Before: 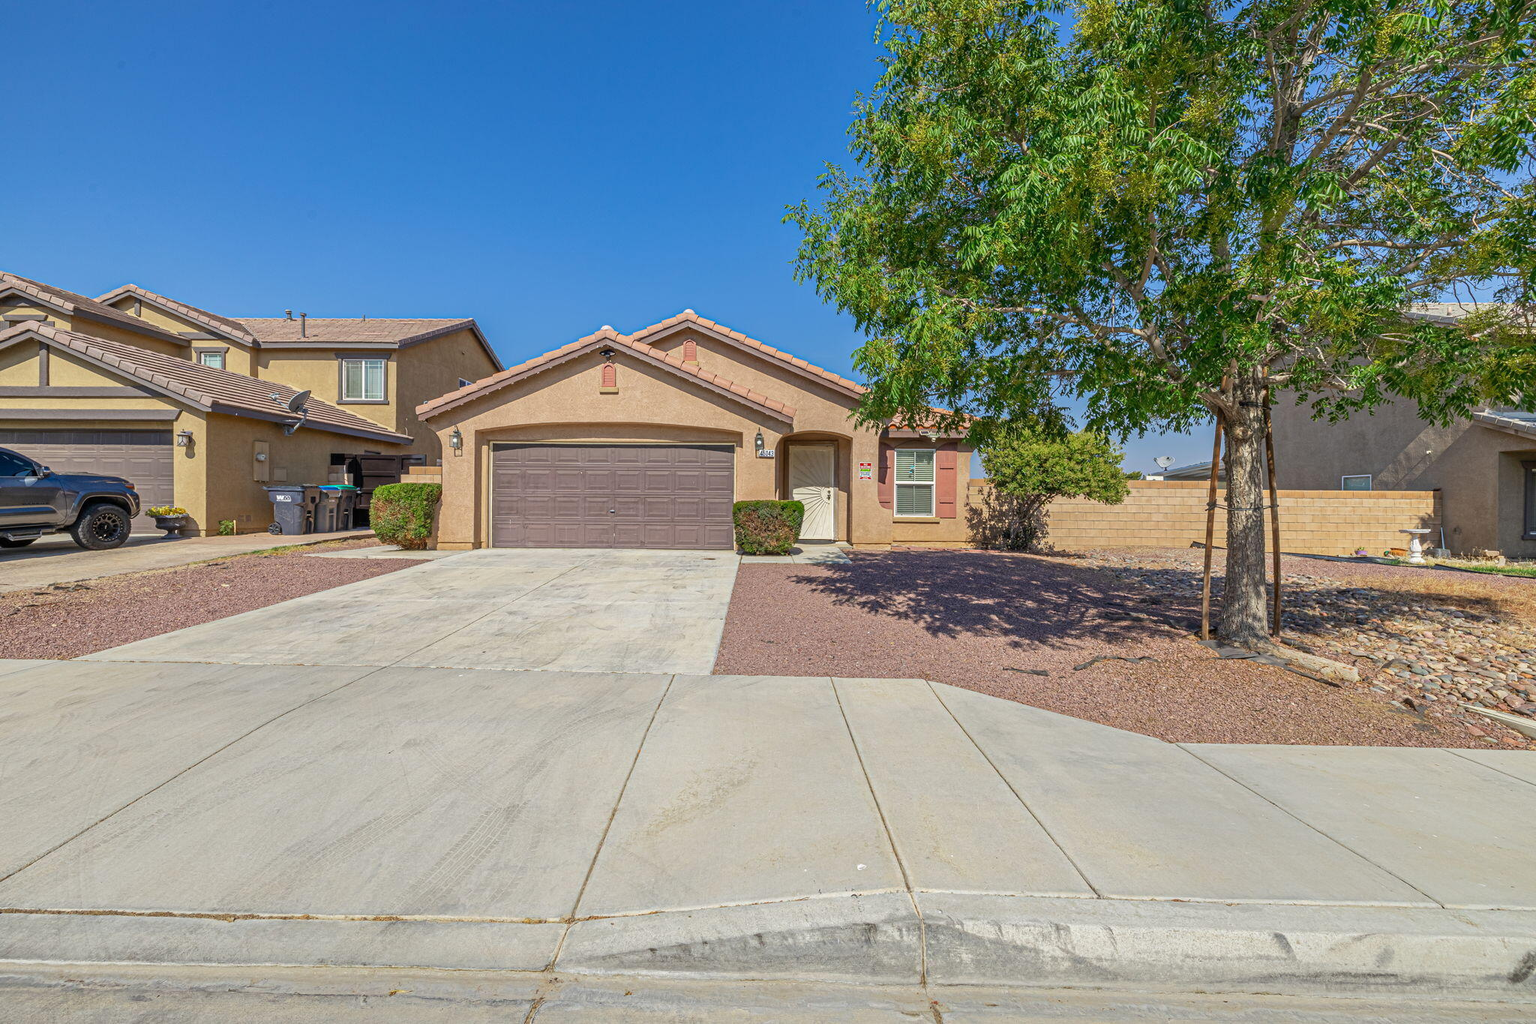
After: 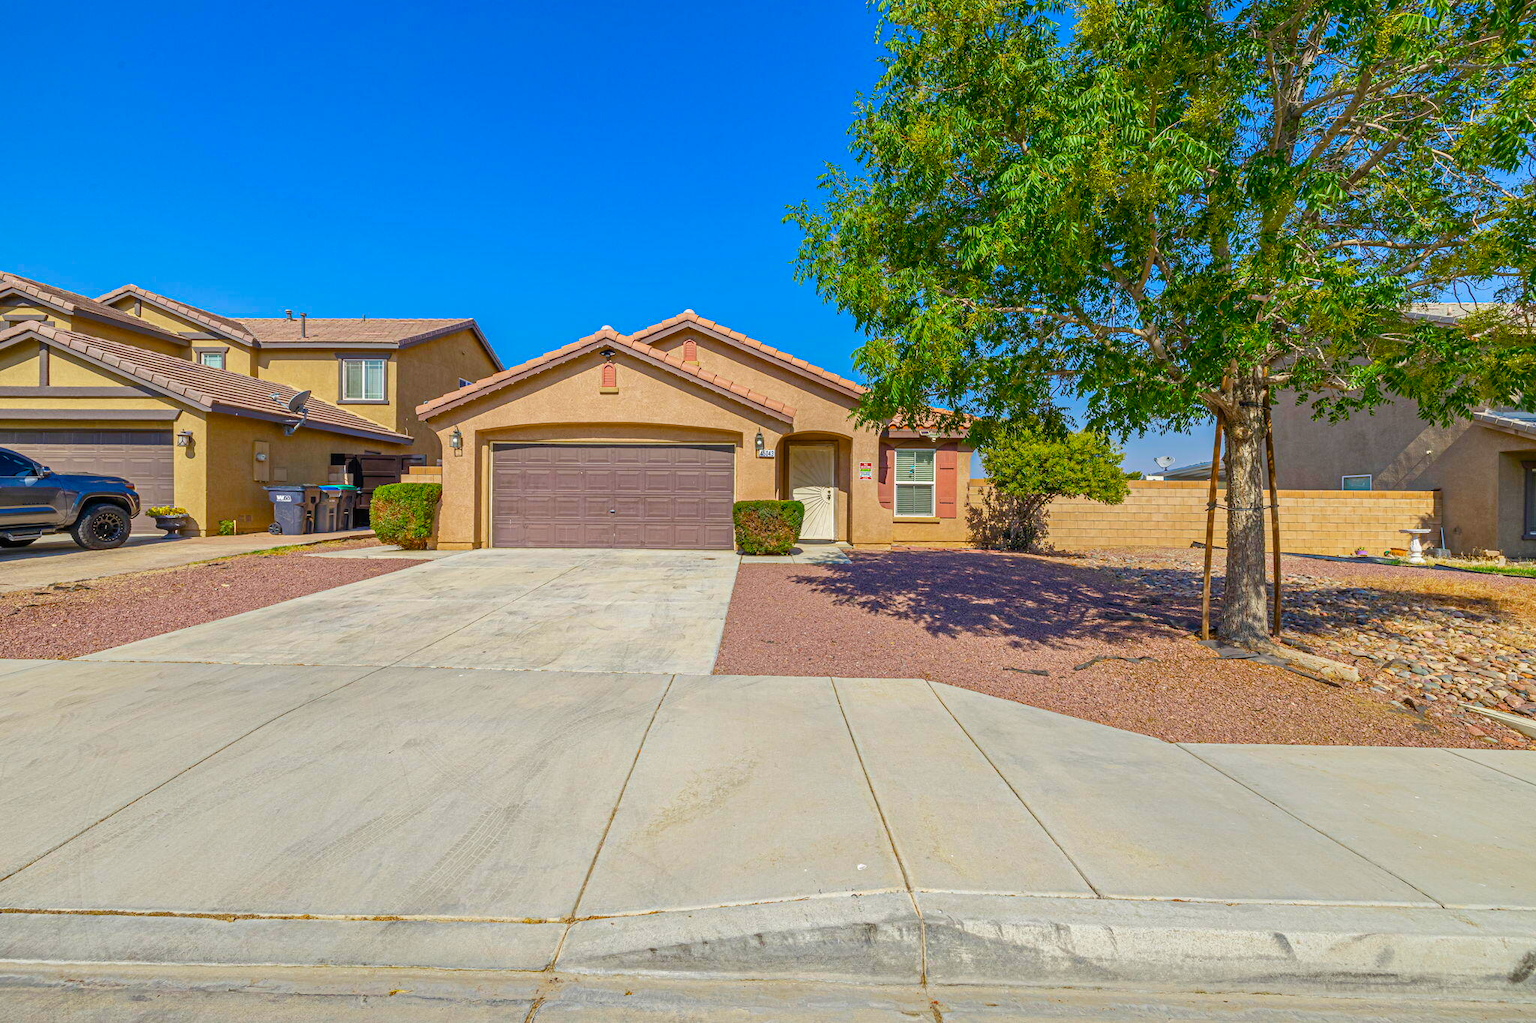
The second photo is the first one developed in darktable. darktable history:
exposure: exposure 0.02 EV, compensate highlight preservation false
color balance rgb: perceptual saturation grading › global saturation 20%, perceptual saturation grading › highlights -25%, perceptual saturation grading › shadows 25%, global vibrance 50%
